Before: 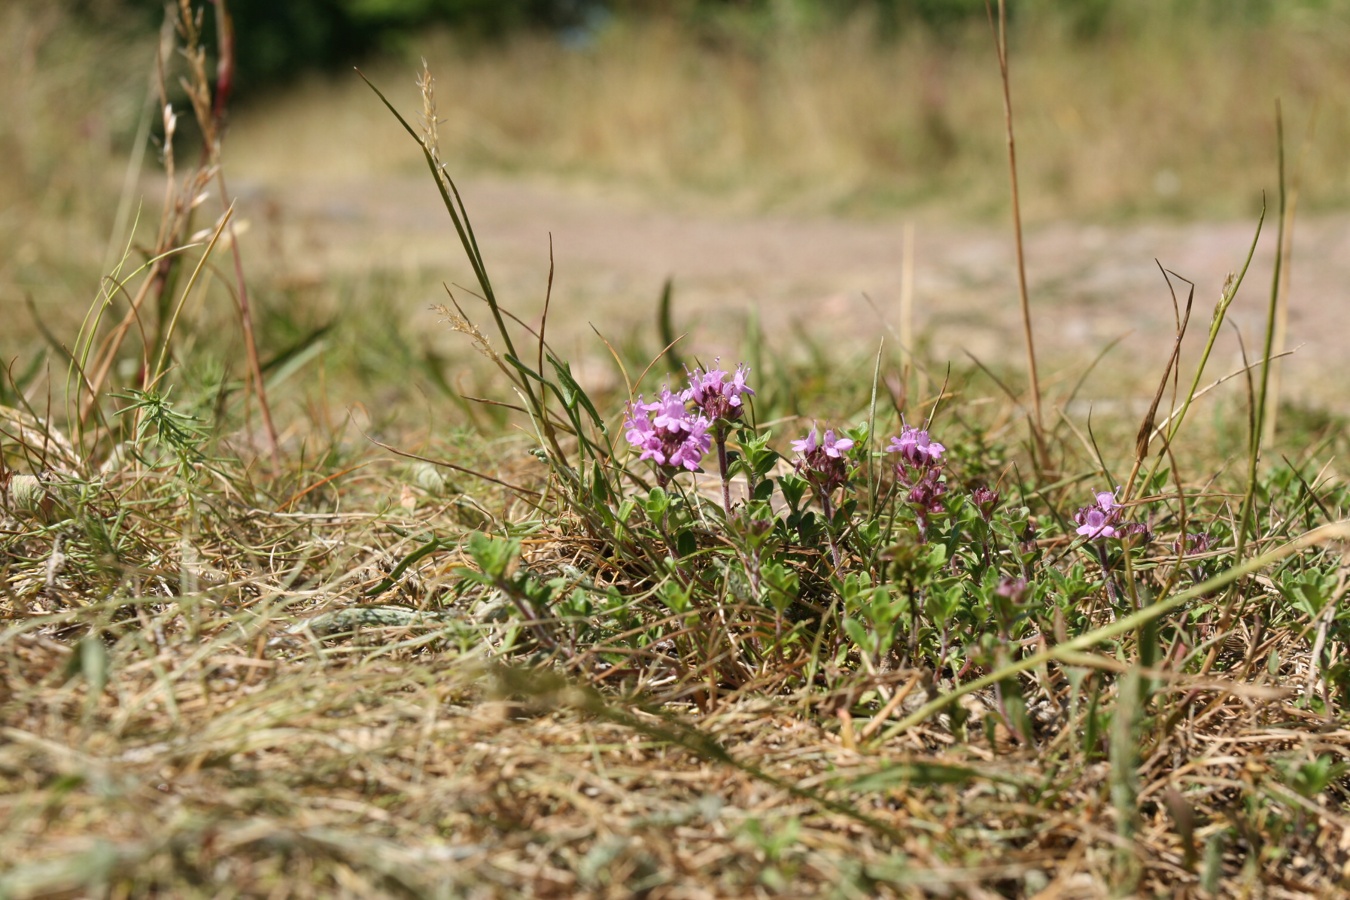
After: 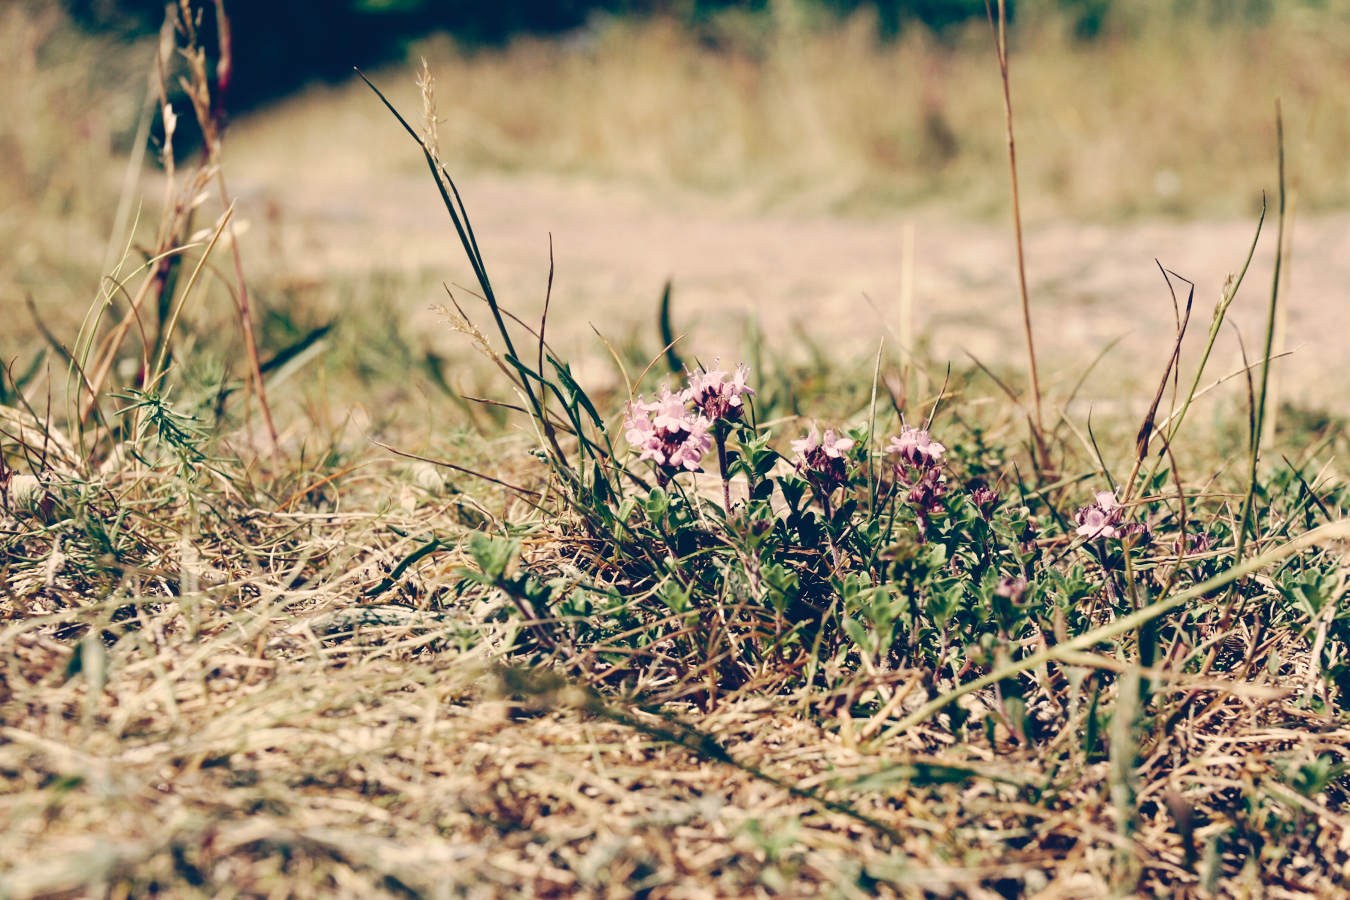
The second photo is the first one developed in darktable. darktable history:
tone curve: curves: ch0 [(0, 0) (0.003, 0.075) (0.011, 0.079) (0.025, 0.079) (0.044, 0.082) (0.069, 0.085) (0.1, 0.089) (0.136, 0.096) (0.177, 0.105) (0.224, 0.14) (0.277, 0.202) (0.335, 0.304) (0.399, 0.417) (0.468, 0.521) (0.543, 0.636) (0.623, 0.726) (0.709, 0.801) (0.801, 0.878) (0.898, 0.927) (1, 1)], preserve colors none
color look up table: target L [95.11, 95.14, 86.98, 80.81, 71.61, 63.22, 54.65, 48.74, 31.17, 15.88, 5.452, 201.11, 86.51, 77.02, 75.69, 63.75, 67.31, 61.21, 53.79, 48.89, 36.01, 31.2, 9.594, 96.87, 75.49, 84.66, 74.6, 73.28, 58.36, 57, 55.03, 67.84, 37.14, 53.32, 47.99, 51.95, 31.39, 27.09, 30.8, 17.06, 0.702, 76.56, 71.65, 56.4, 60.2, 47.7, 47.15, 29.17, 26.23], target a [3.425, -0.439, -17.93, -26.58, -12.68, -26.43, -12.71, -15.81, -13.92, -30.92, -10.36, 0, 6.015, 23.6, 5.186, 2.987, 37.87, 27.59, 49.57, 36.69, 2.582, 29.76, 31.58, 12.56, 15.75, 31.67, 21.99, 32.84, 23.31, 11.83, 48.36, 45.66, 20.46, 45.21, 21.69, 43.8, 3.157, 23.1, 34.23, 32.76, 5.981, -37.43, -11.74, -22.52, -0.197, -1.158, -16.49, -6.983, 7.122], target b [25.85, 39.11, 32, 20.35, 16.83, 21.05, 28.62, 1.382, 1.846, -20.36, -38.16, -0.001, 38.13, 23.05, 25.46, 41.59, 13.24, 43.27, 33.54, 14.97, 12.26, 5.872, -31.02, 18.73, 3.387, 7.828, 10.64, -7.27, -14.39, 1.308, 1.445, -11.44, -44.01, -39.5, -6.414, -19.56, -4.58, -6.879, -32.81, -26.38, -46.29, -0.174, -16.58, -27, 0.734, -32.7, -14.79, -9.833, -26.34], num patches 49
